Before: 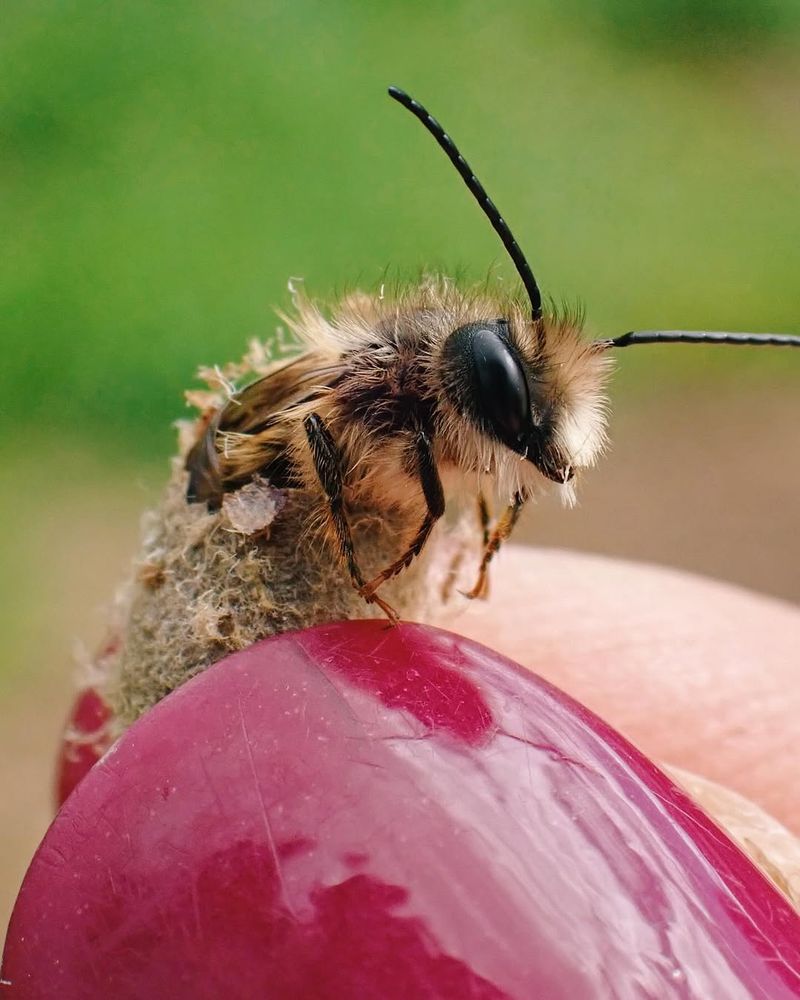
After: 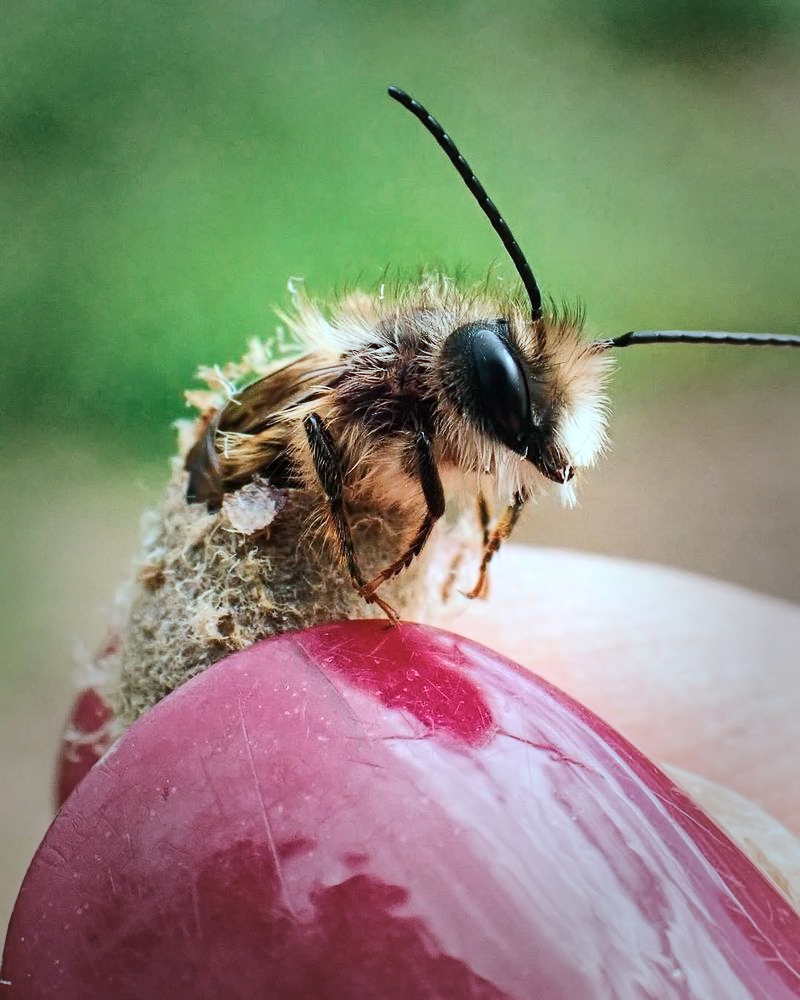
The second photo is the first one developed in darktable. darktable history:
vignetting: fall-off start 47.46%, brightness -0.417, saturation -0.304, automatic ratio true, width/height ratio 1.283
color correction: highlights a* -11.53, highlights b* -15.37
local contrast: mode bilateral grid, contrast 21, coarseness 51, detail 119%, midtone range 0.2
tone equalizer: -8 EV 0.011 EV, -7 EV -0.008 EV, -6 EV 0.041 EV, -5 EV 0.053 EV, -4 EV 0.288 EV, -3 EV 0.632 EV, -2 EV 0.559 EV, -1 EV 0.178 EV, +0 EV 0.042 EV, edges refinement/feathering 500, mask exposure compensation -1.57 EV, preserve details no
